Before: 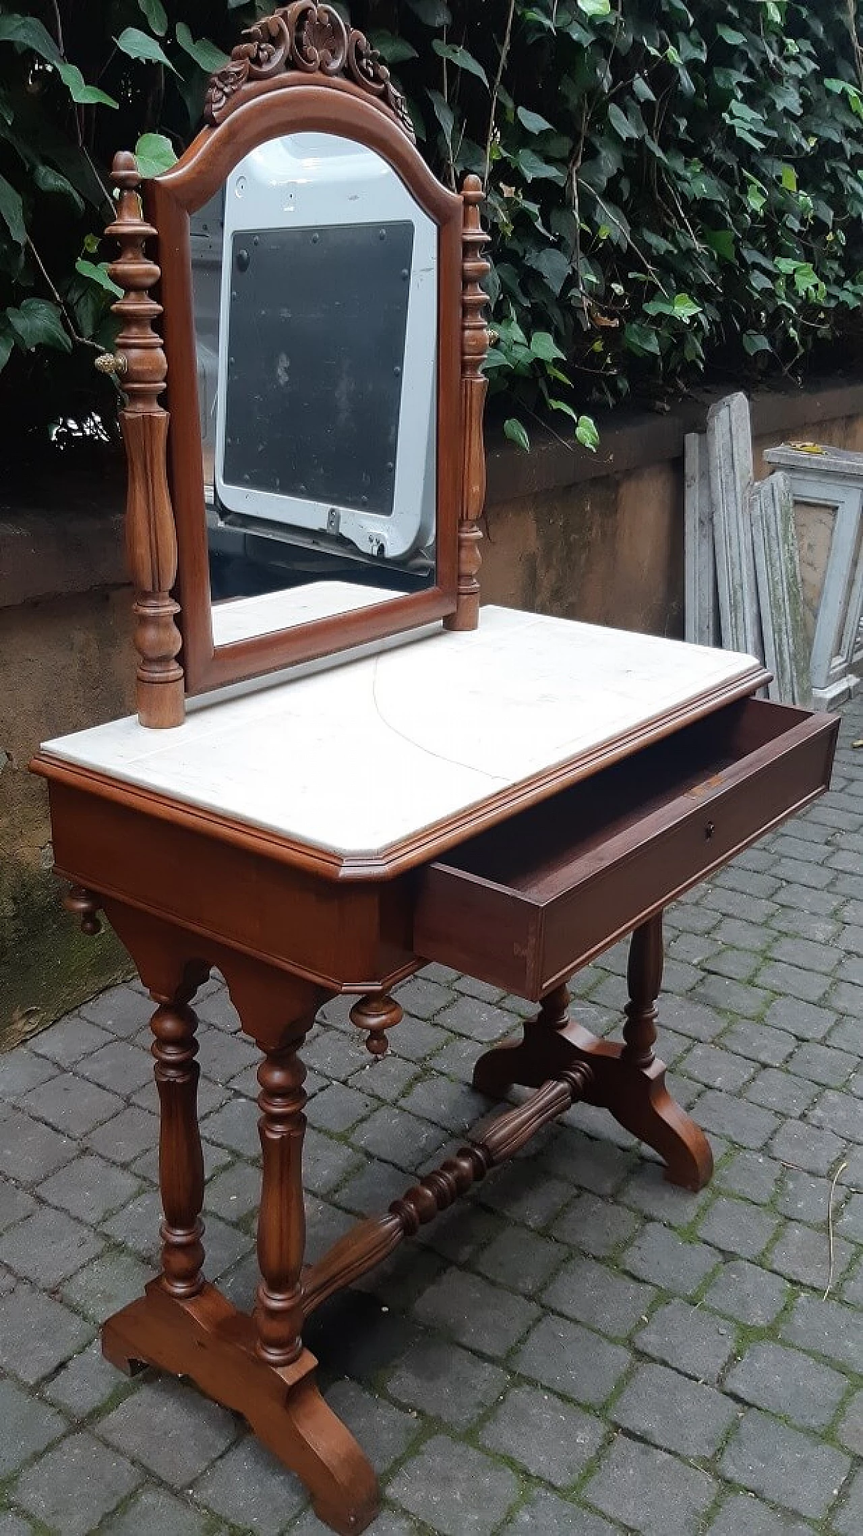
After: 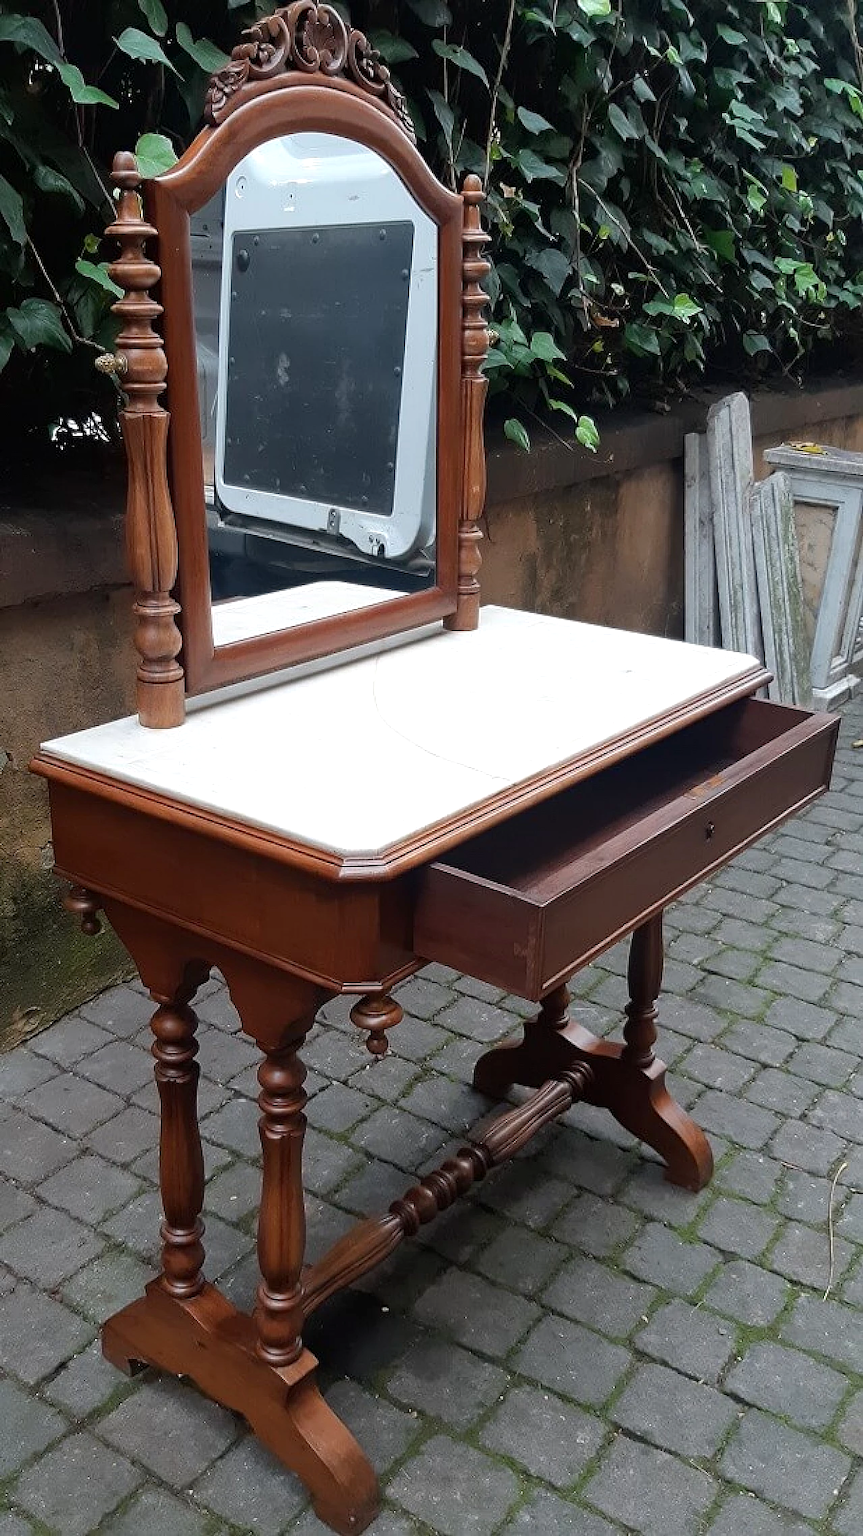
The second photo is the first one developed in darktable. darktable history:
exposure: black level correction 0.001, exposure 0.138 EV, compensate highlight preservation false
